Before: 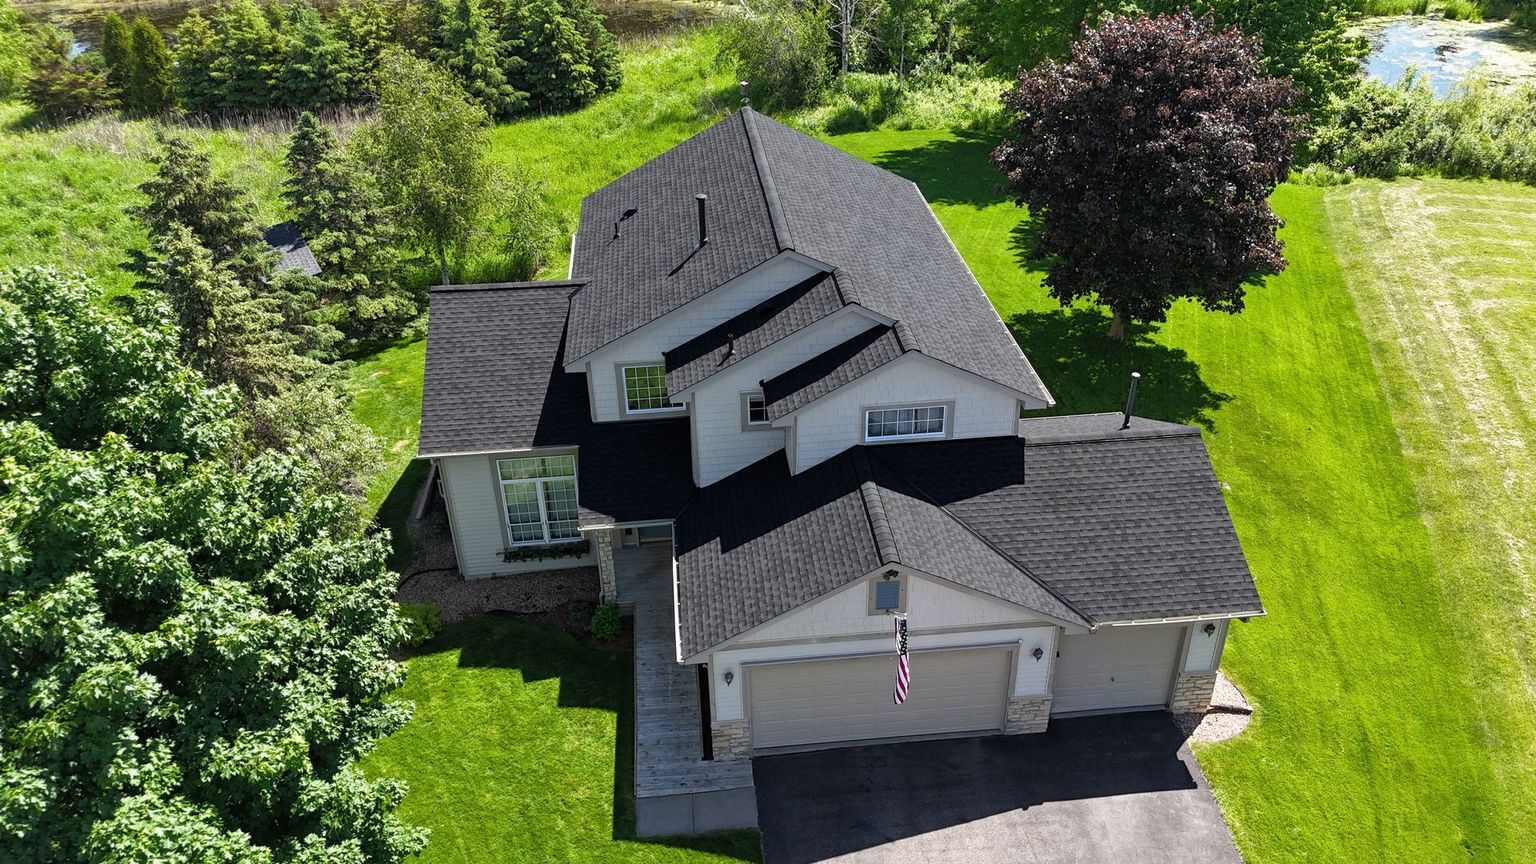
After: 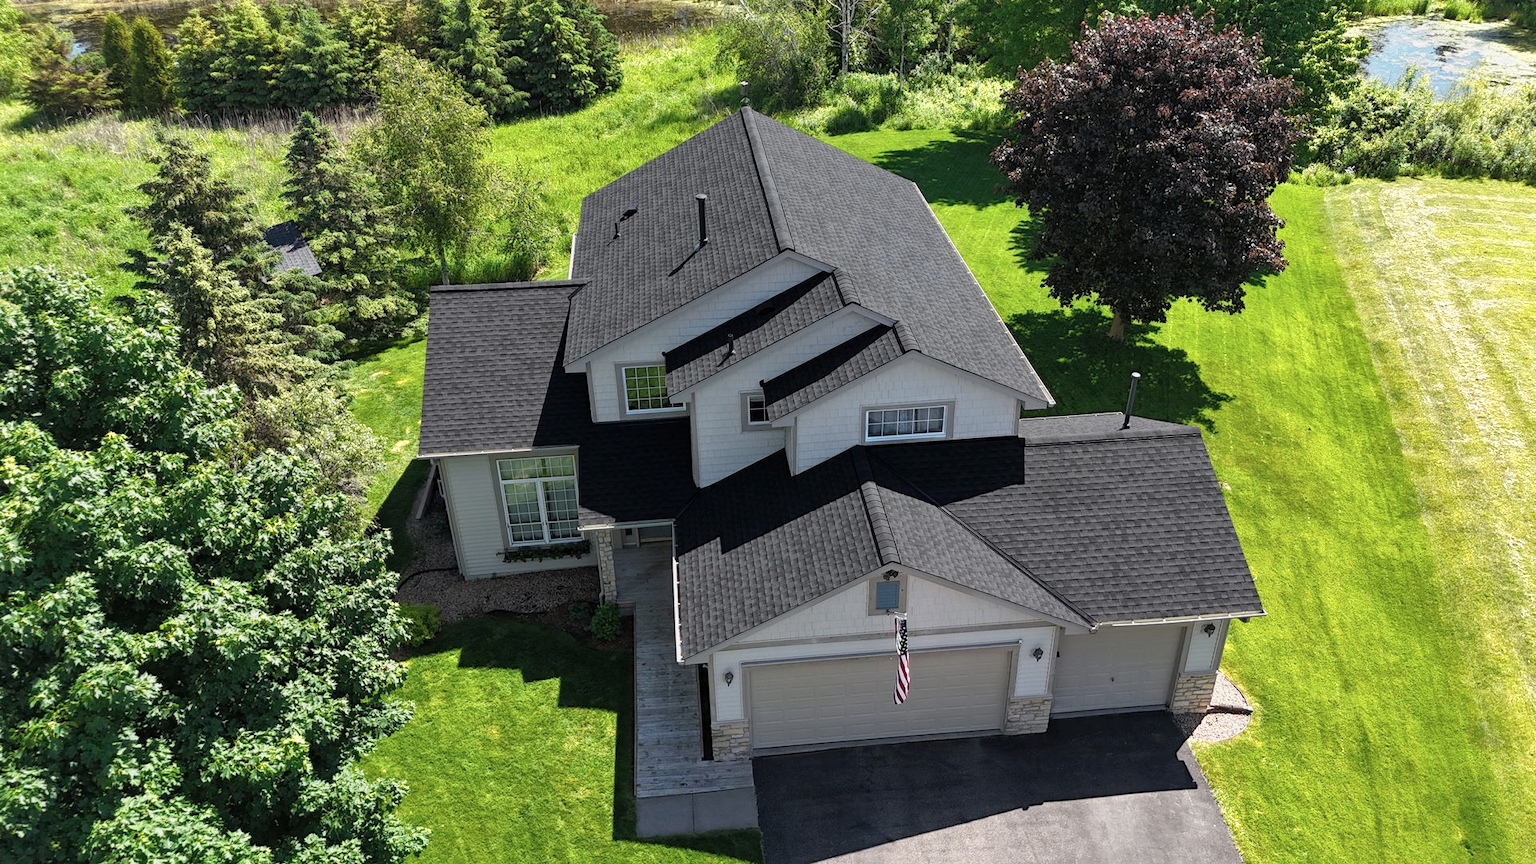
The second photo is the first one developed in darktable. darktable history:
shadows and highlights: shadows 24.99, white point adjustment -3.19, highlights -29.86
color zones: curves: ch0 [(0.018, 0.548) (0.224, 0.64) (0.425, 0.447) (0.675, 0.575) (0.732, 0.579)]; ch1 [(0.066, 0.487) (0.25, 0.5) (0.404, 0.43) (0.75, 0.421) (0.956, 0.421)]; ch2 [(0.044, 0.561) (0.215, 0.465) (0.399, 0.544) (0.465, 0.548) (0.614, 0.447) (0.724, 0.43) (0.882, 0.623) (0.956, 0.632)]
